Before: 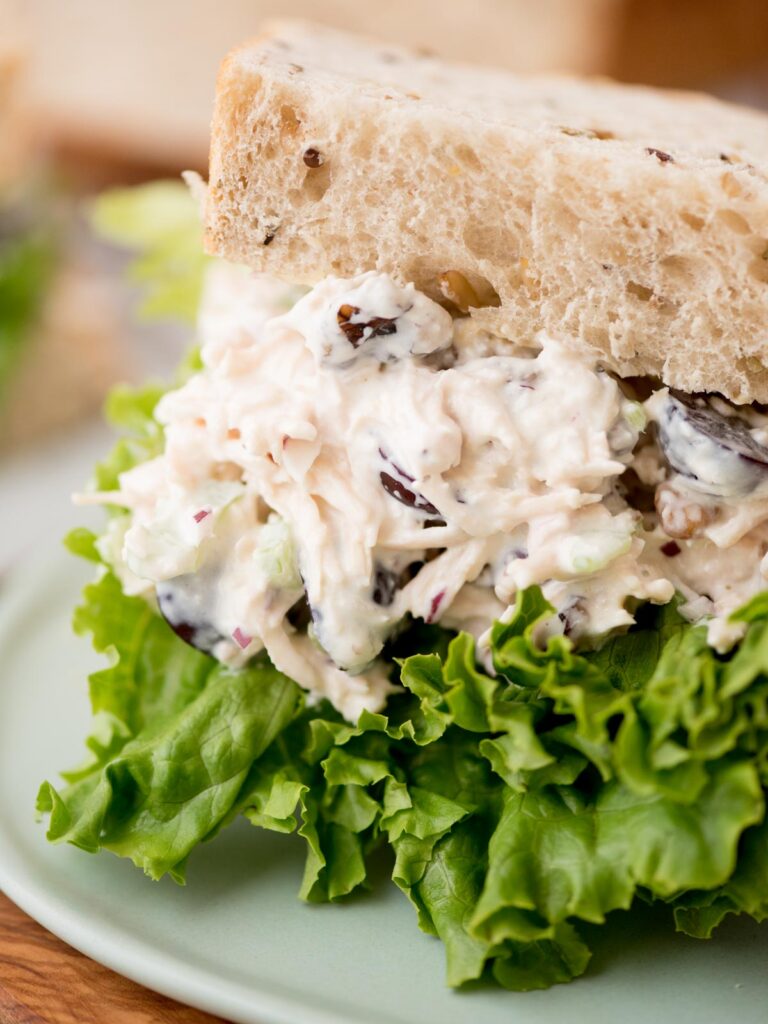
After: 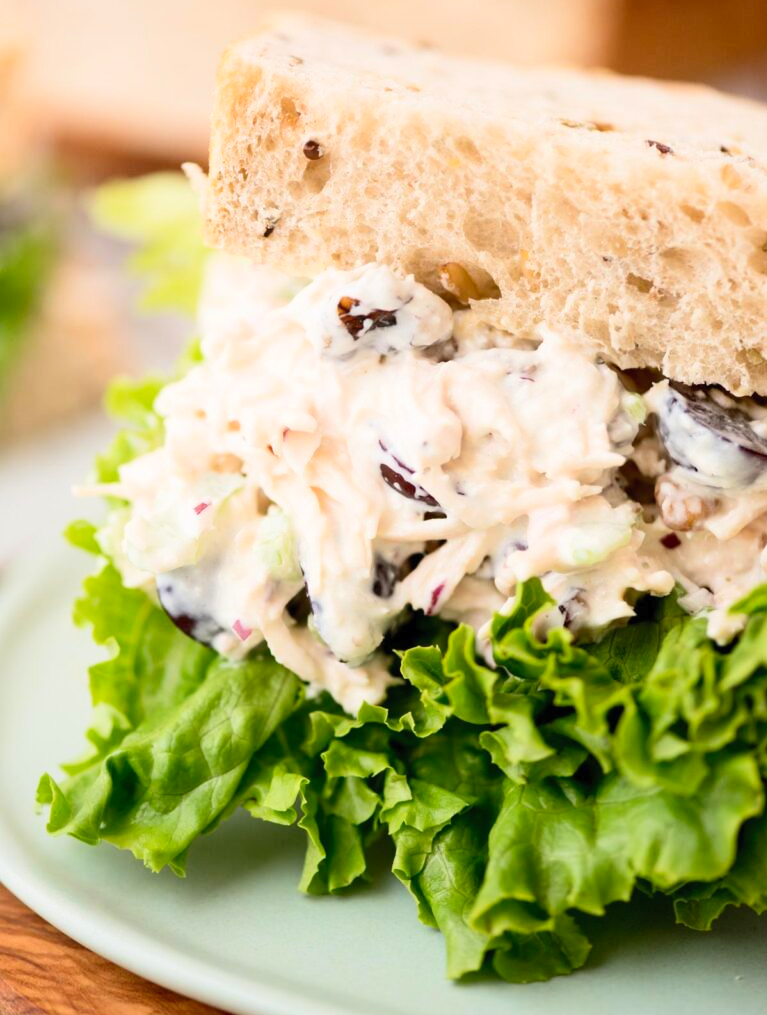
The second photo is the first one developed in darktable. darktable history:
crop: top 0.86%, right 0.039%
contrast brightness saturation: contrast 0.203, brightness 0.163, saturation 0.221
